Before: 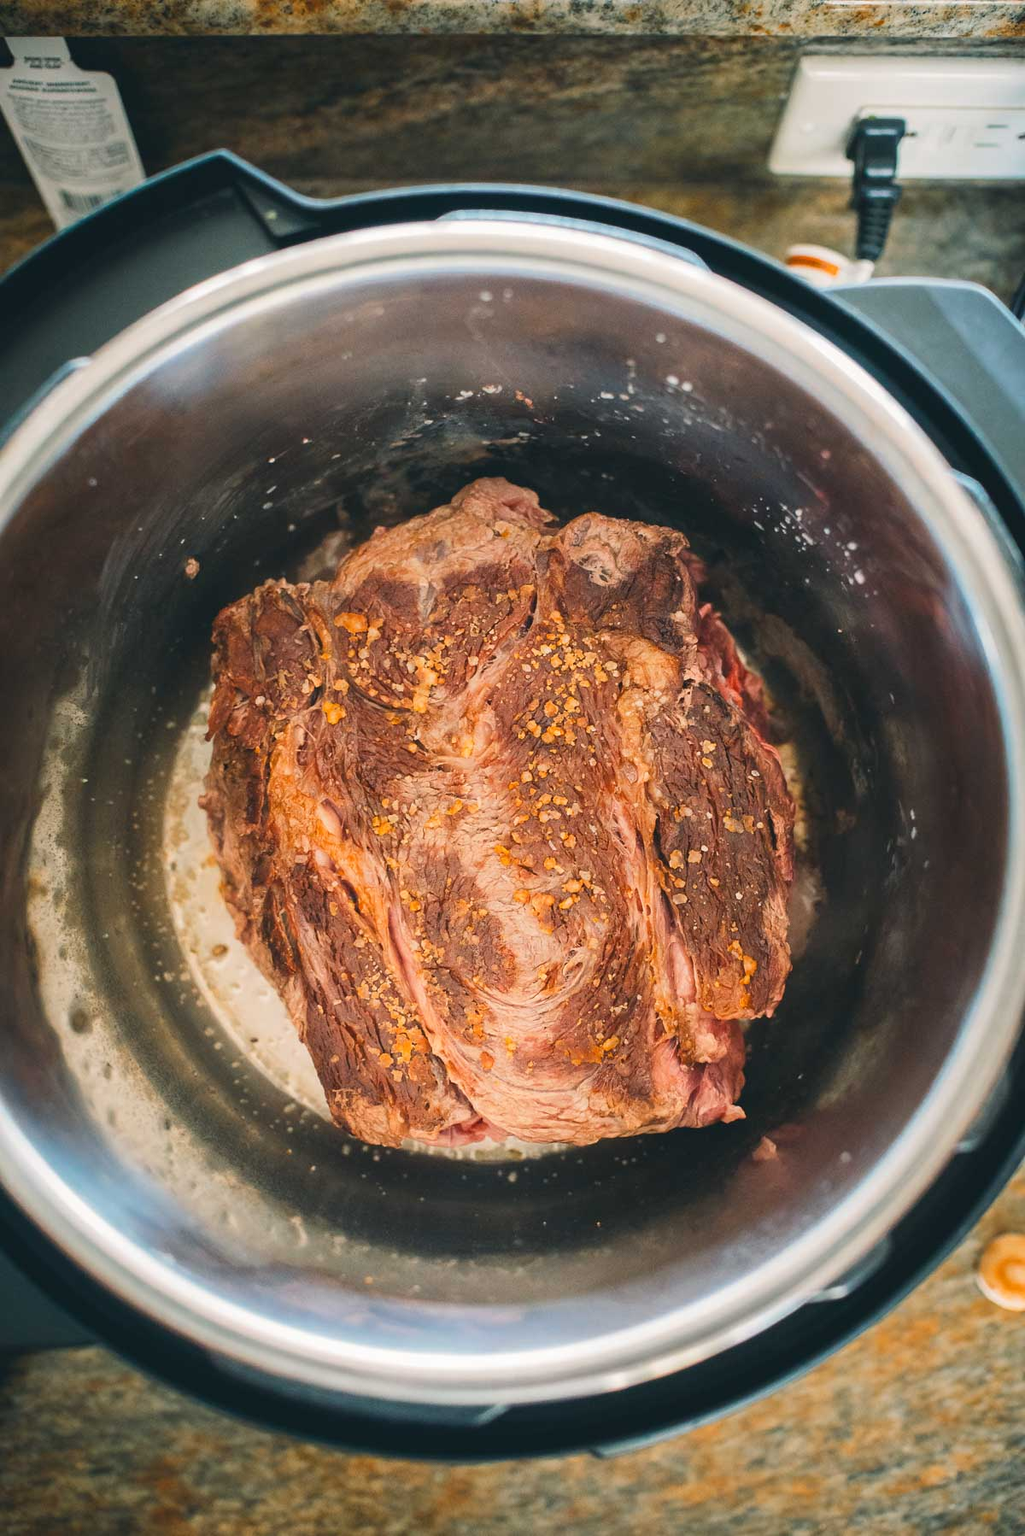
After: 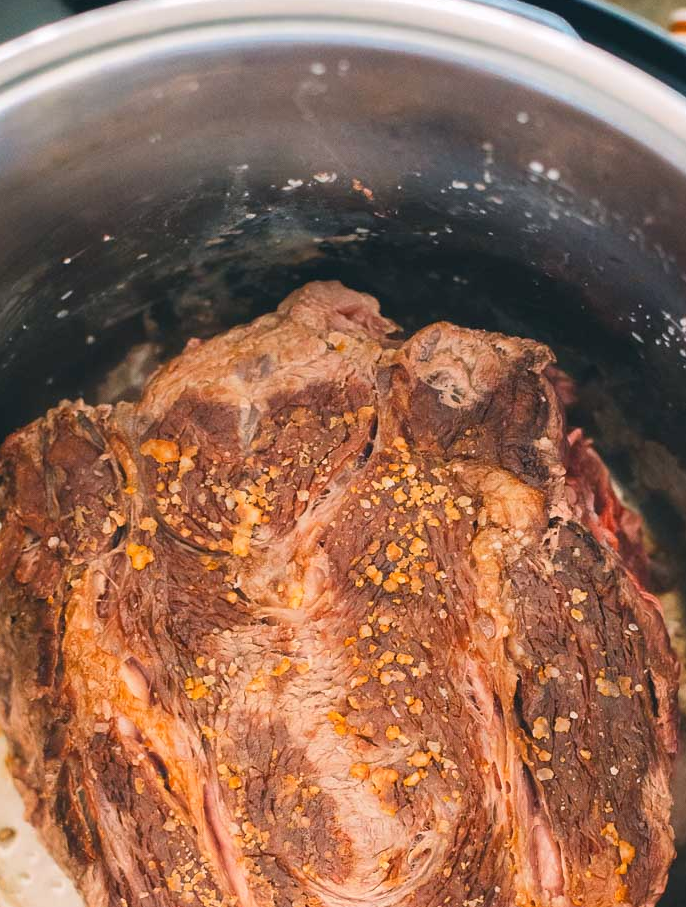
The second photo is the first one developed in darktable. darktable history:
white balance: red 1.009, blue 1.027
crop: left 20.932%, top 15.471%, right 21.848%, bottom 34.081%
tone equalizer: on, module defaults
